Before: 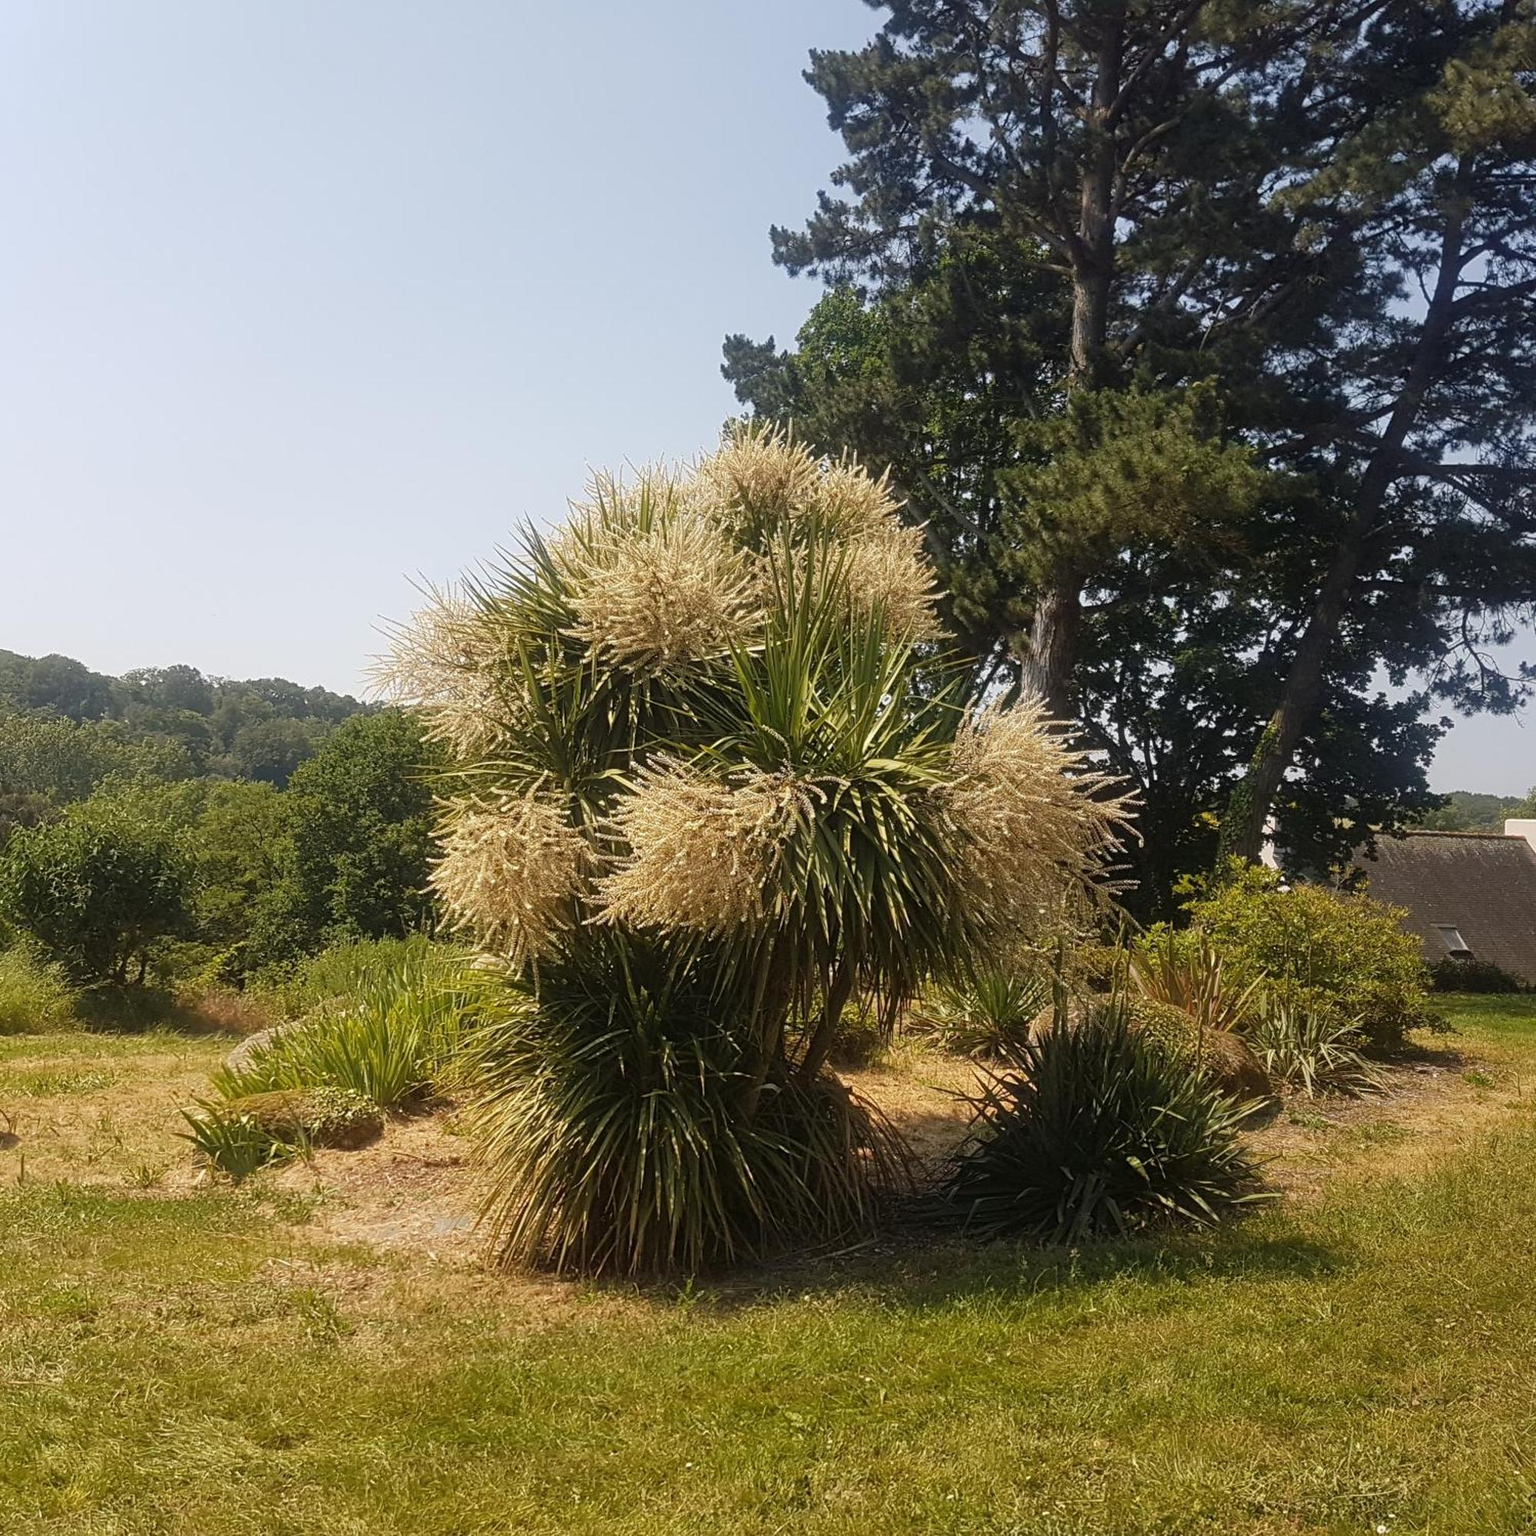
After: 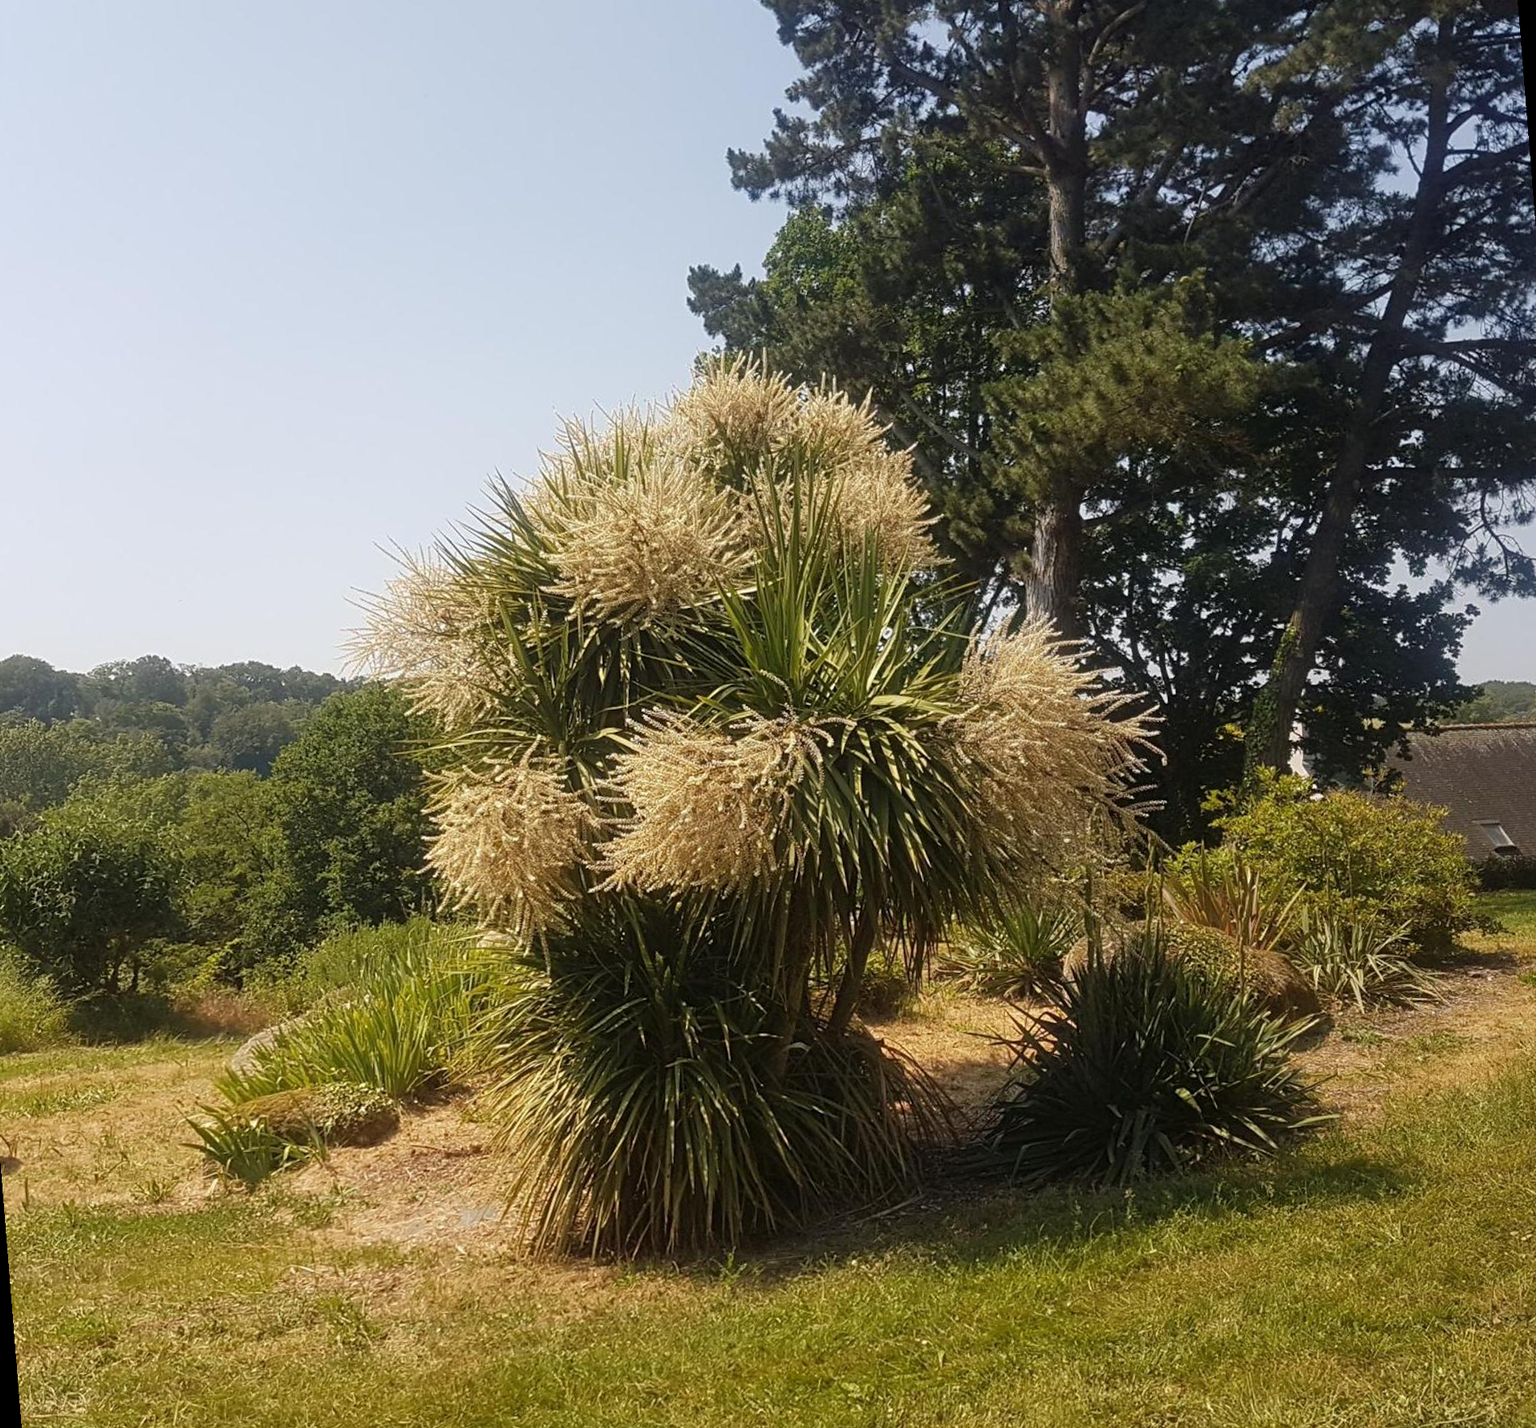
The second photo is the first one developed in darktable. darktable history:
rotate and perspective: rotation -4.57°, crop left 0.054, crop right 0.944, crop top 0.087, crop bottom 0.914
